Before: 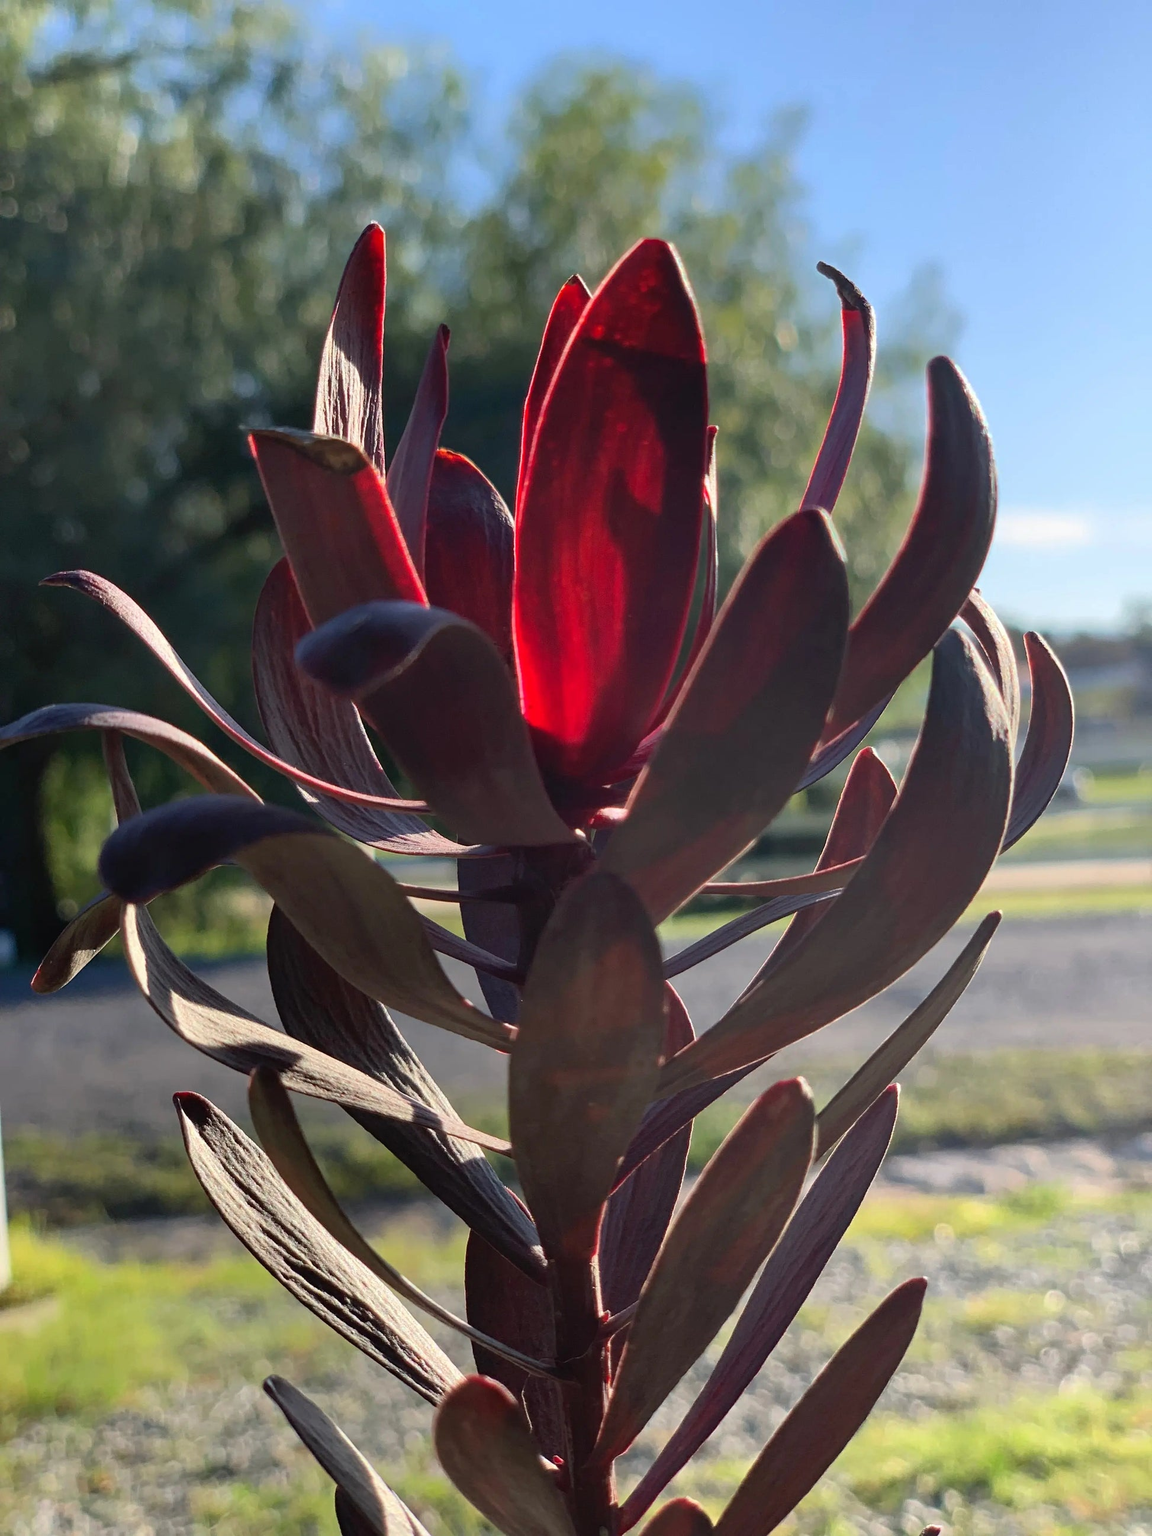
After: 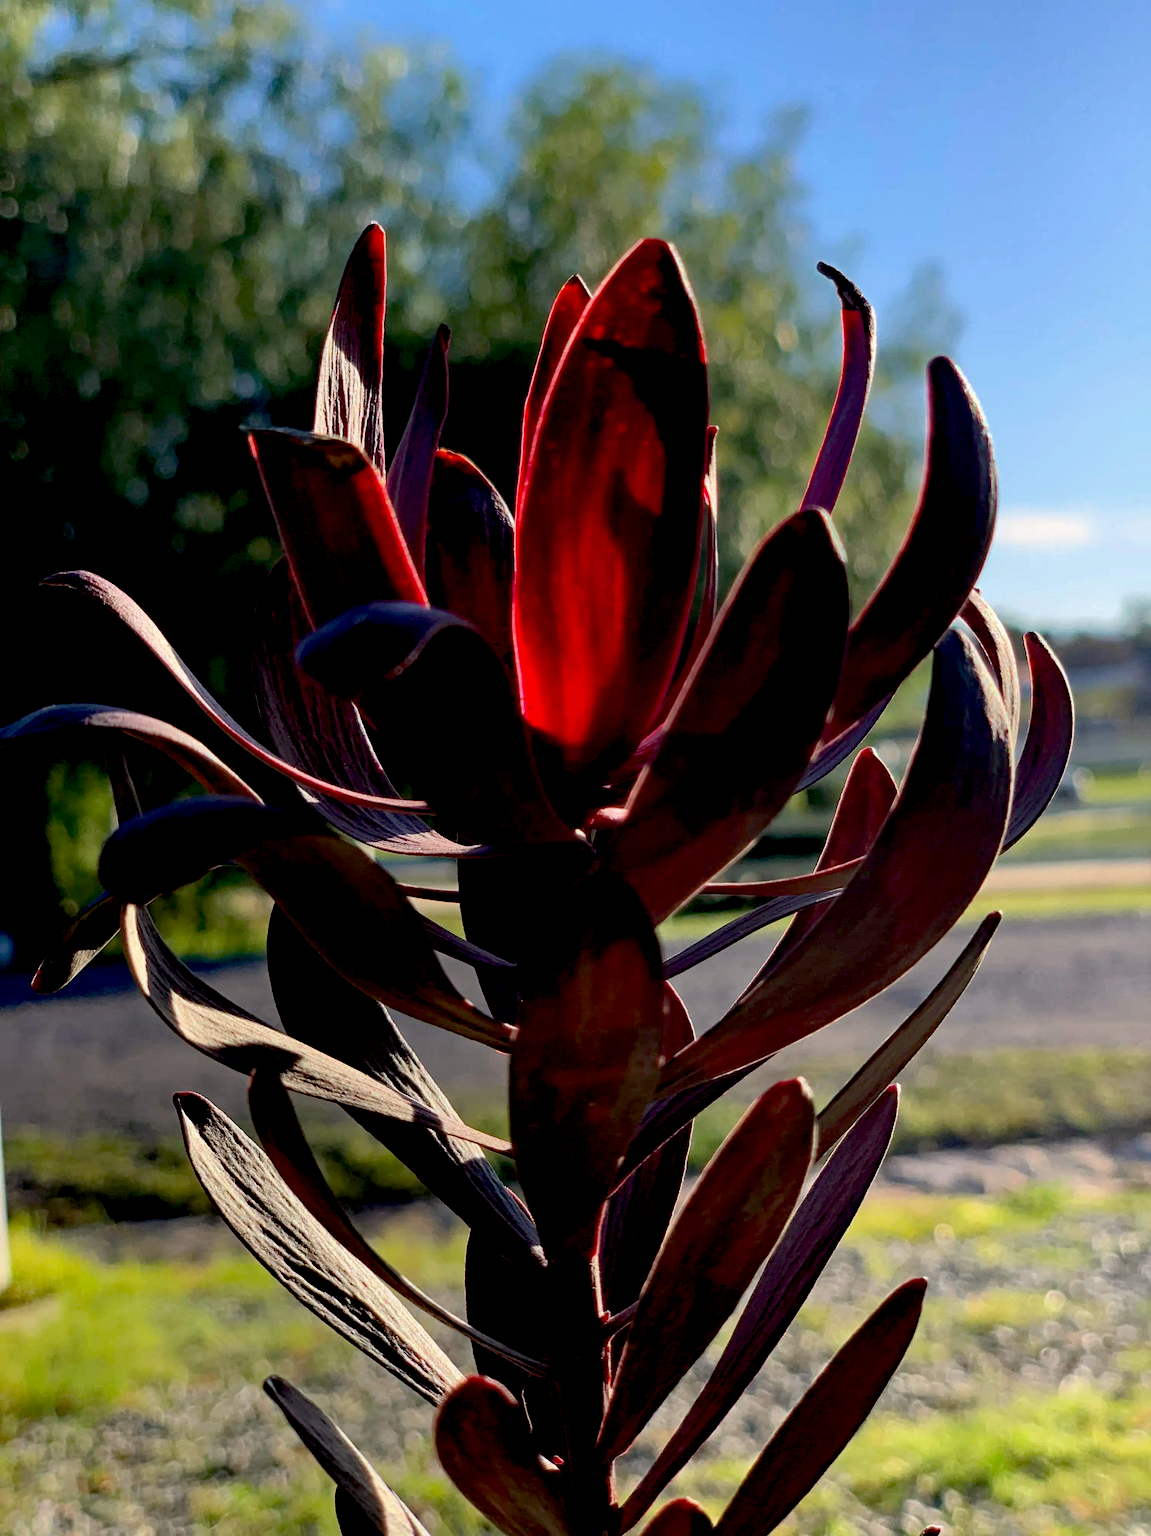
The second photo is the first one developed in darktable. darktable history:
exposure: black level correction 0.029, exposure -0.073 EV, compensate highlight preservation false
haze removal: strength 0.29, distance 0.25, compatibility mode true, adaptive false
